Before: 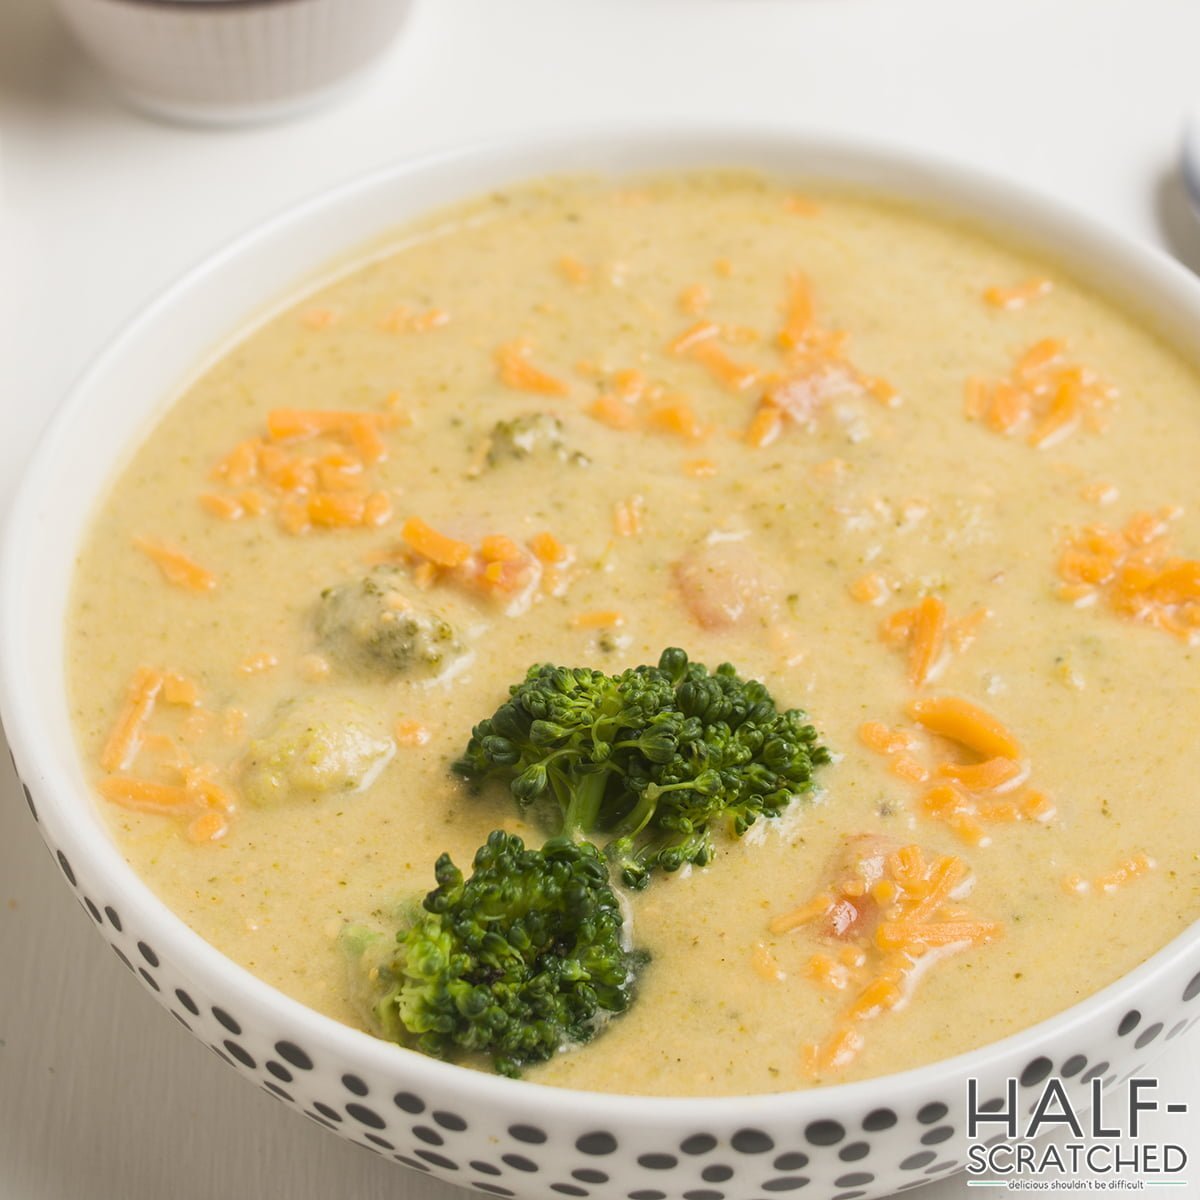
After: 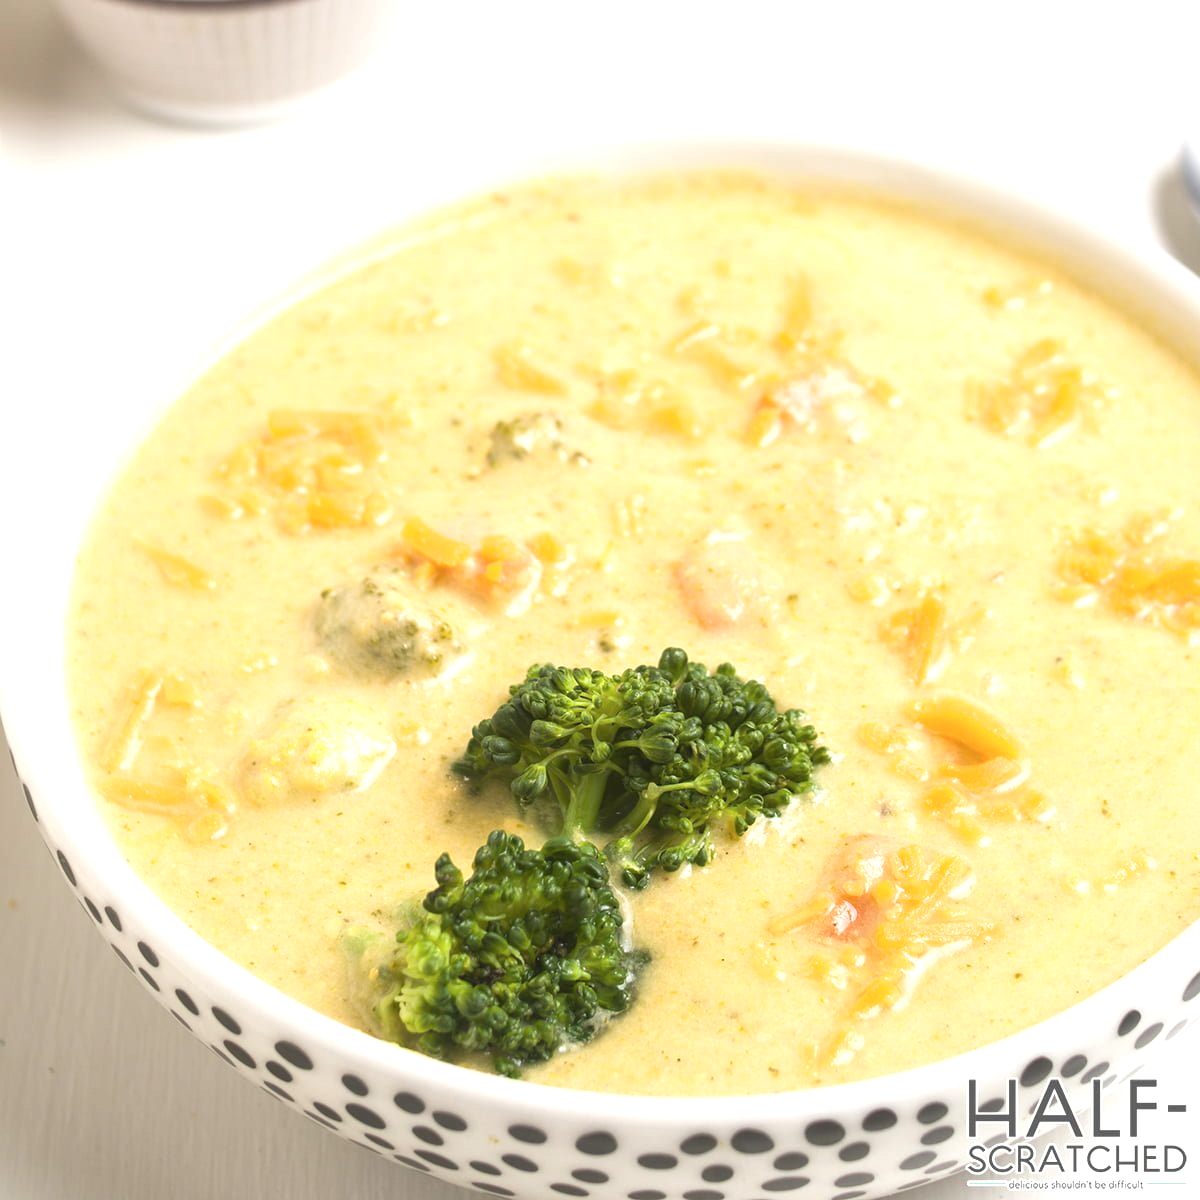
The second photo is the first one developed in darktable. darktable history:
contrast brightness saturation: saturation -0.06
exposure: black level correction 0, exposure 0.704 EV, compensate exposure bias true, compensate highlight preservation false
